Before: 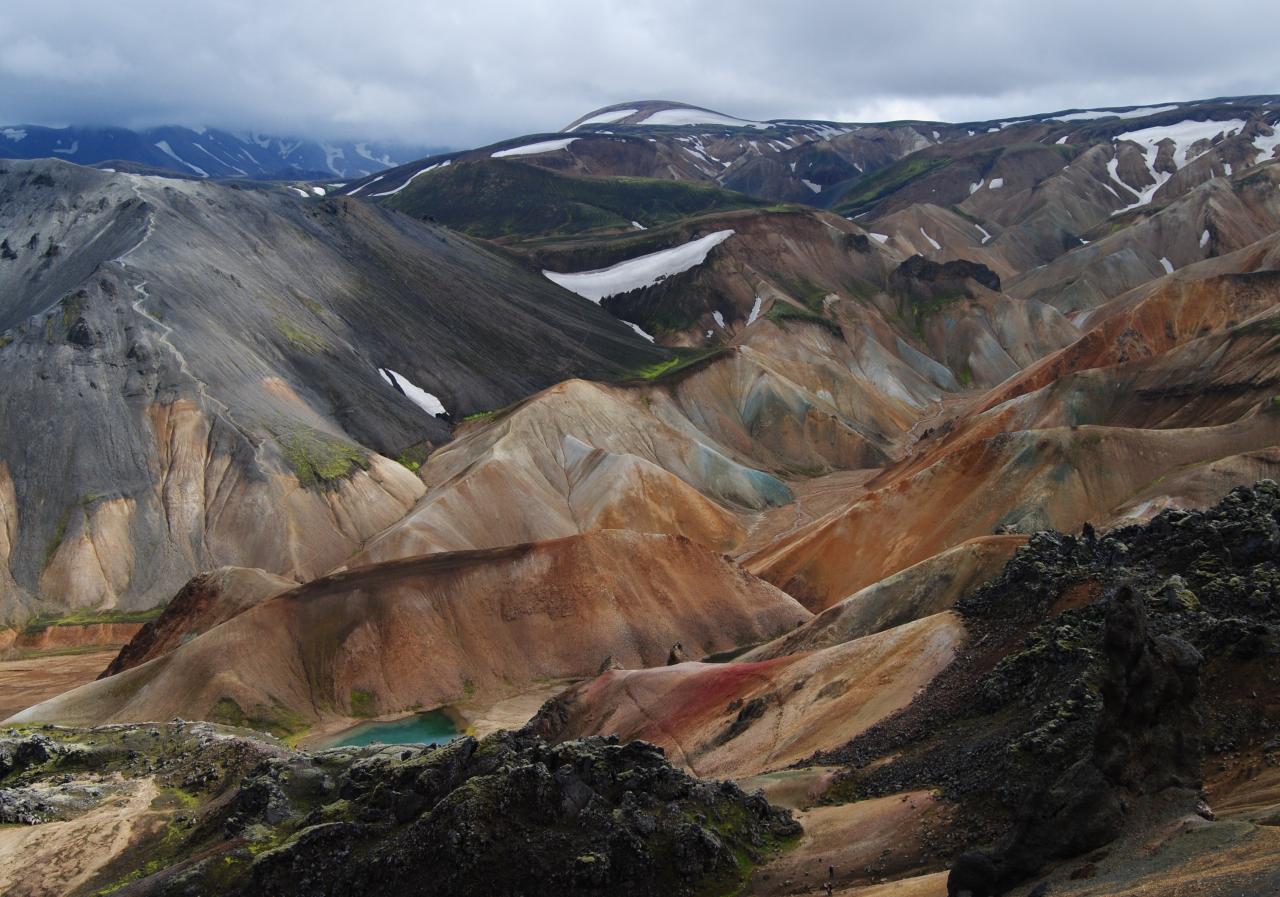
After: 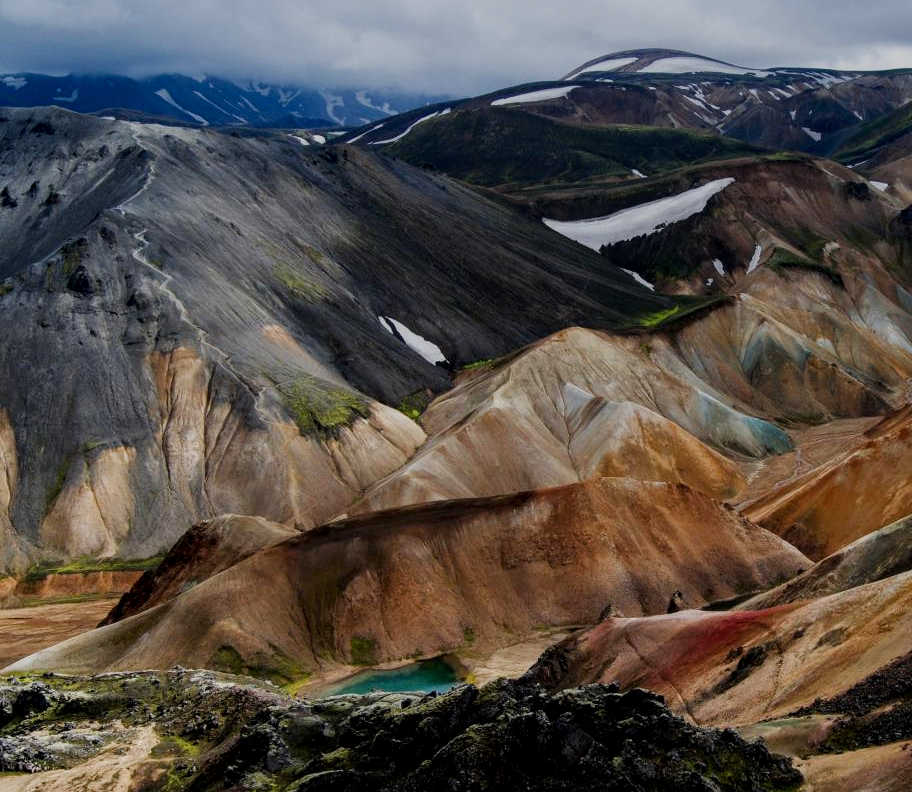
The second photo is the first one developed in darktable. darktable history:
crop: top 5.803%, right 27.864%, bottom 5.804%
local contrast: on, module defaults
sigmoid: contrast 1.54, target black 0
graduated density: on, module defaults
